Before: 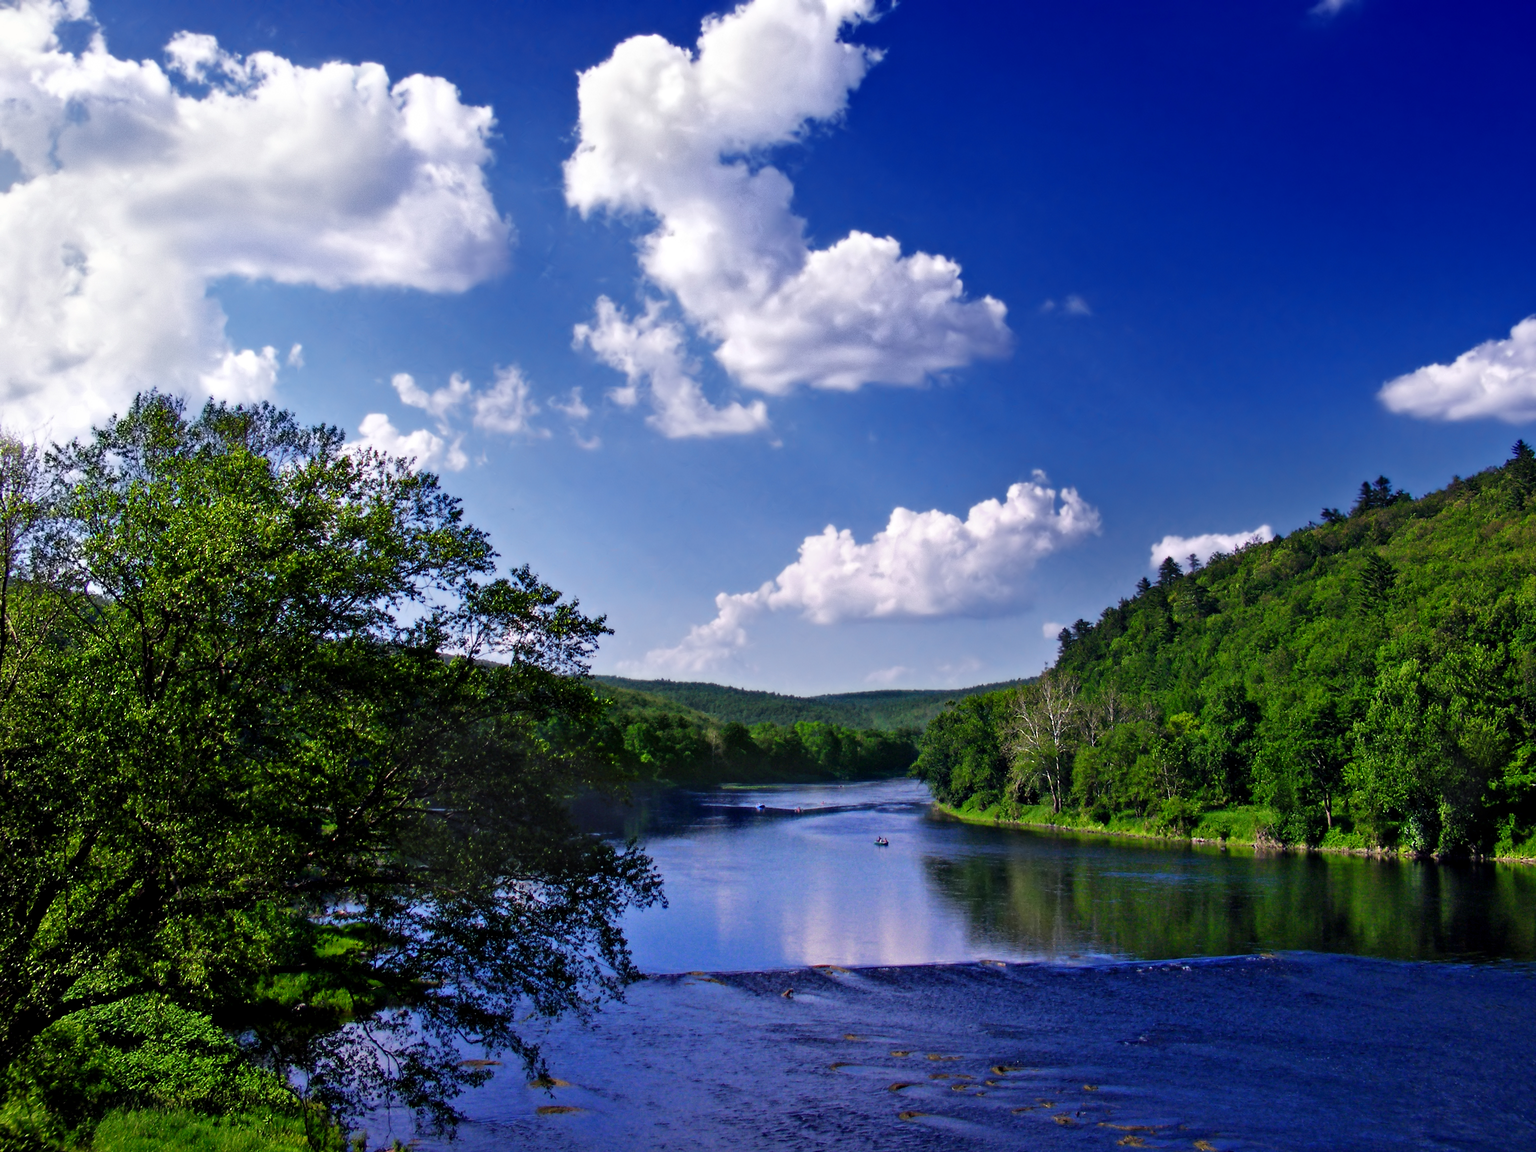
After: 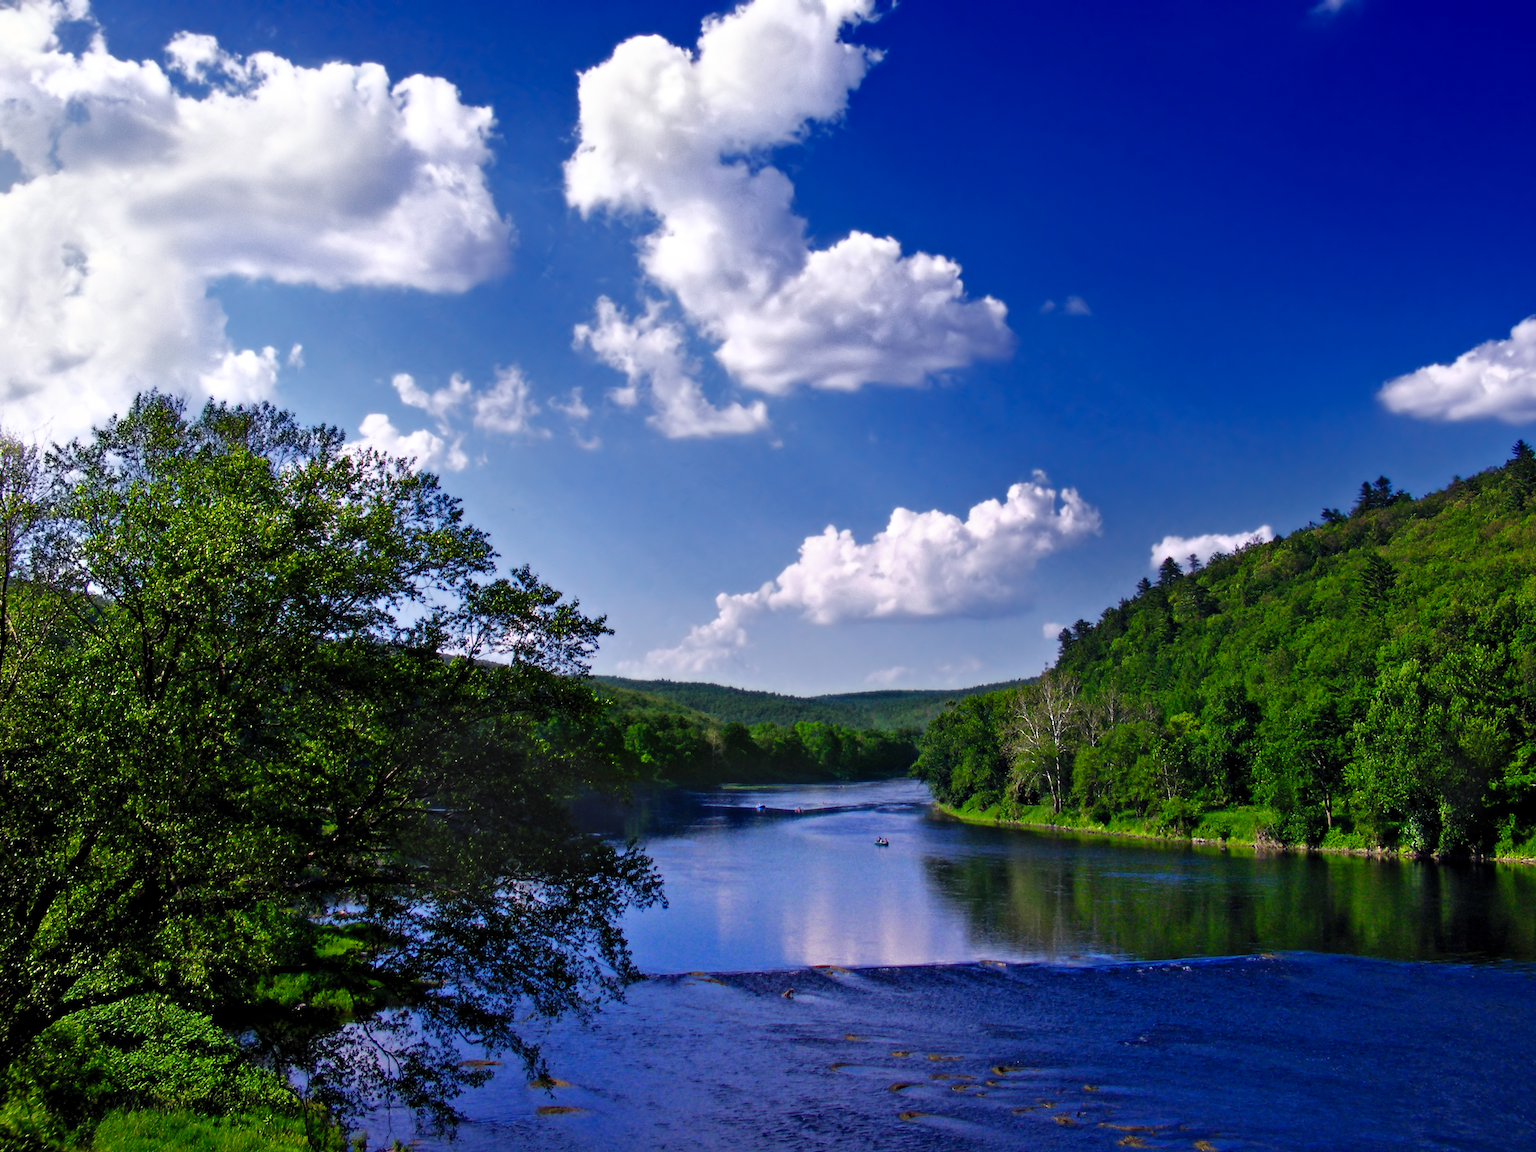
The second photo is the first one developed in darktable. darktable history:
base curve: curves: ch0 [(0, 0) (0.595, 0.418) (1, 1)]
contrast brightness saturation: contrast 0.195, brightness 0.168, saturation 0.222
